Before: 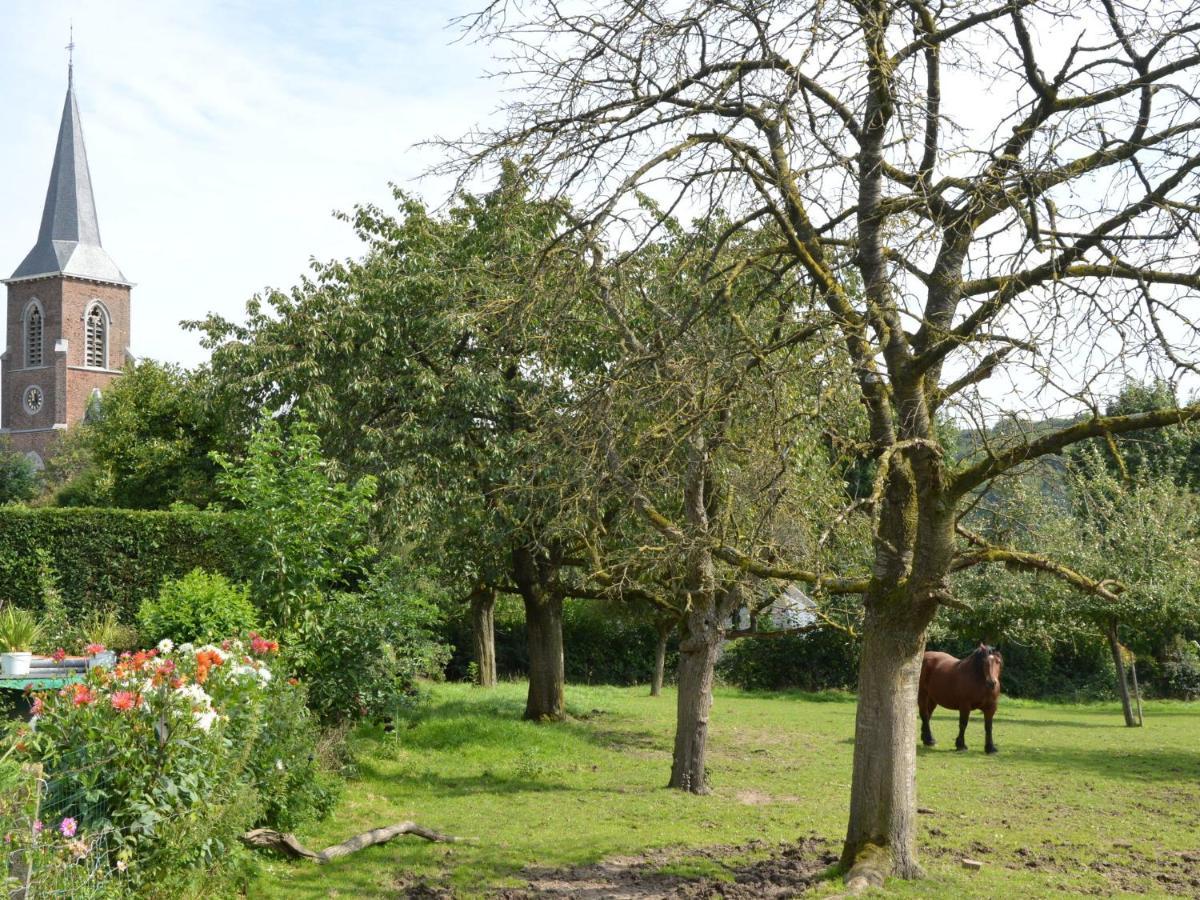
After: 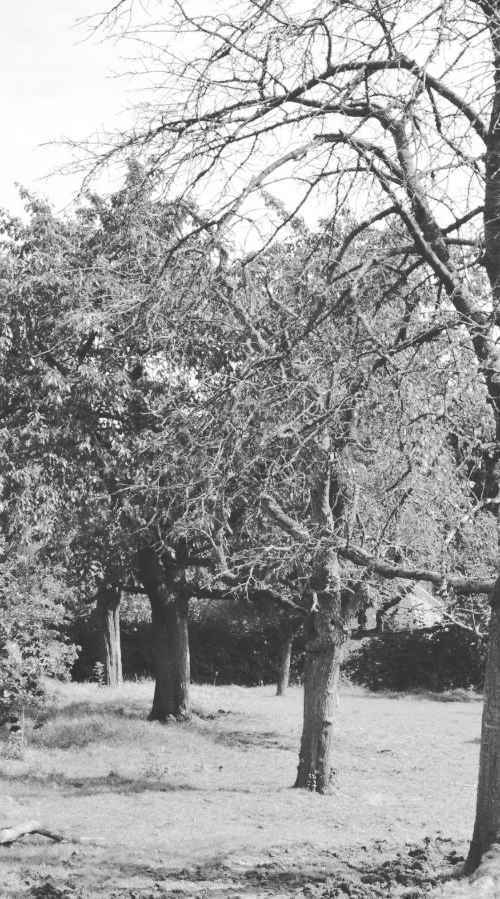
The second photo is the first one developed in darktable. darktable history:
tone curve: curves: ch0 [(0, 0) (0.051, 0.027) (0.096, 0.071) (0.219, 0.248) (0.428, 0.52) (0.596, 0.713) (0.727, 0.823) (0.859, 0.924) (1, 1)]; ch1 [(0, 0) (0.1, 0.038) (0.318, 0.221) (0.413, 0.325) (0.443, 0.412) (0.483, 0.474) (0.503, 0.501) (0.516, 0.515) (0.548, 0.575) (0.561, 0.596) (0.594, 0.647) (0.666, 0.701) (1, 1)]; ch2 [(0, 0) (0.453, 0.435) (0.479, 0.476) (0.504, 0.5) (0.52, 0.526) (0.557, 0.585) (0.583, 0.608) (0.824, 0.815) (1, 1)], color space Lab, independent channels, preserve colors none
monochrome: a -3.63, b -0.465
base curve: curves: ch0 [(0, 0.024) (0.055, 0.065) (0.121, 0.166) (0.236, 0.319) (0.693, 0.726) (1, 1)], preserve colors none
crop: left 31.229%, right 27.105%
